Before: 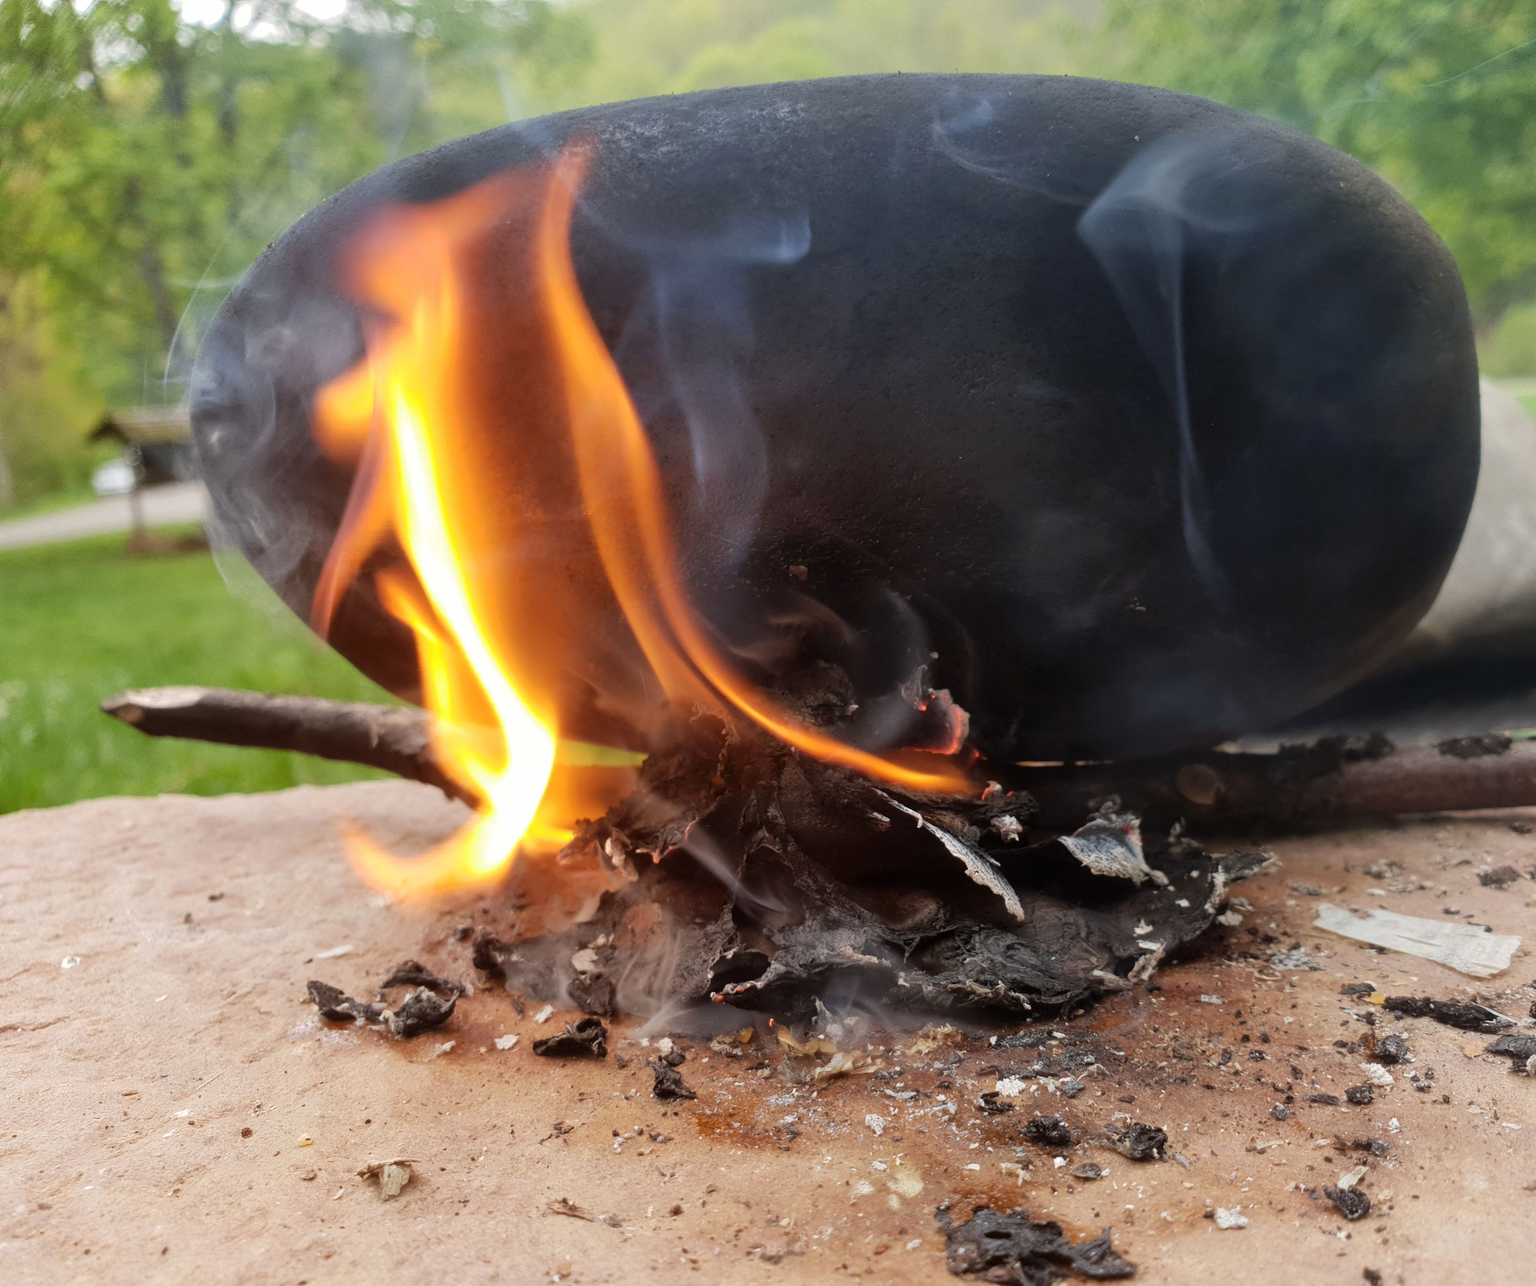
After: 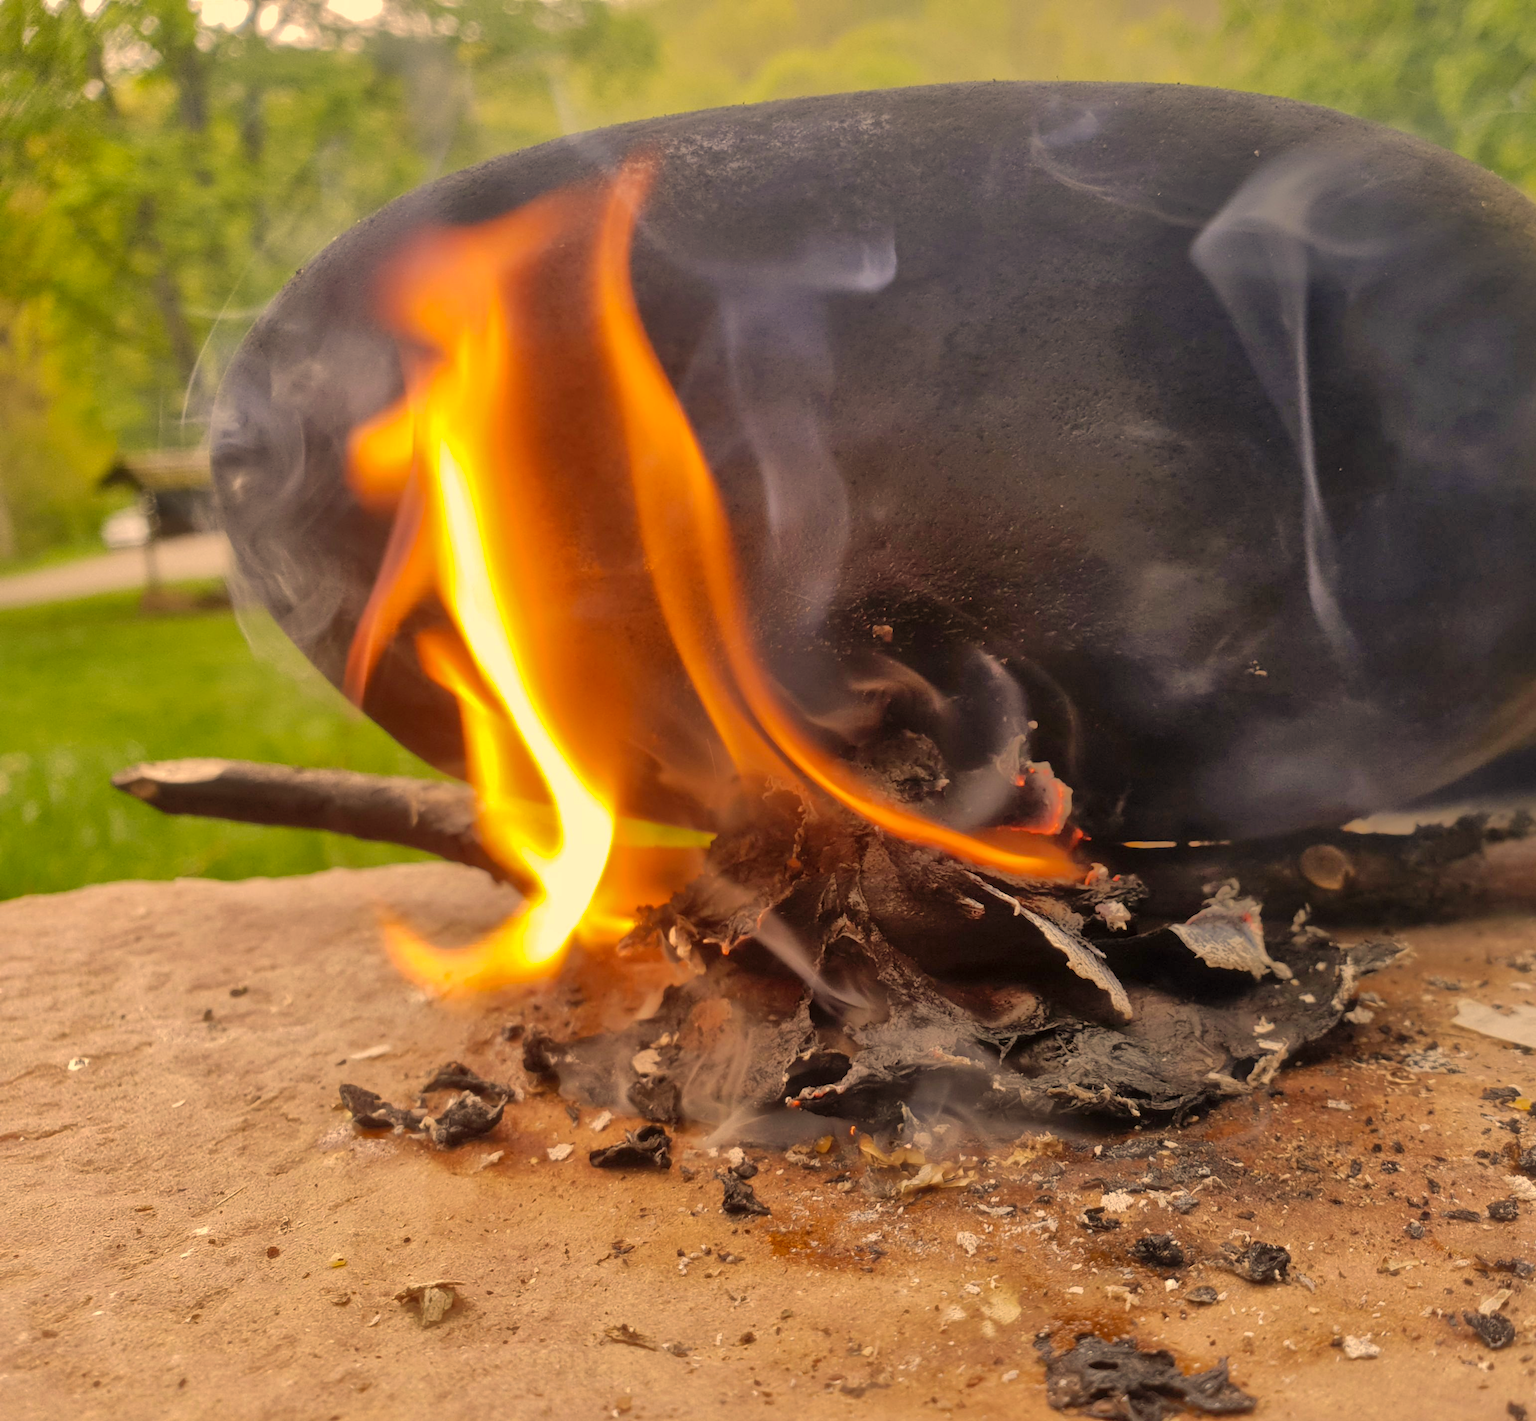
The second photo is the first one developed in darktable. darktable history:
color correction: highlights a* 14.76, highlights b* 32.05
crop: right 9.502%, bottom 0.03%
shadows and highlights: shadows 60.66, highlights -60.01
